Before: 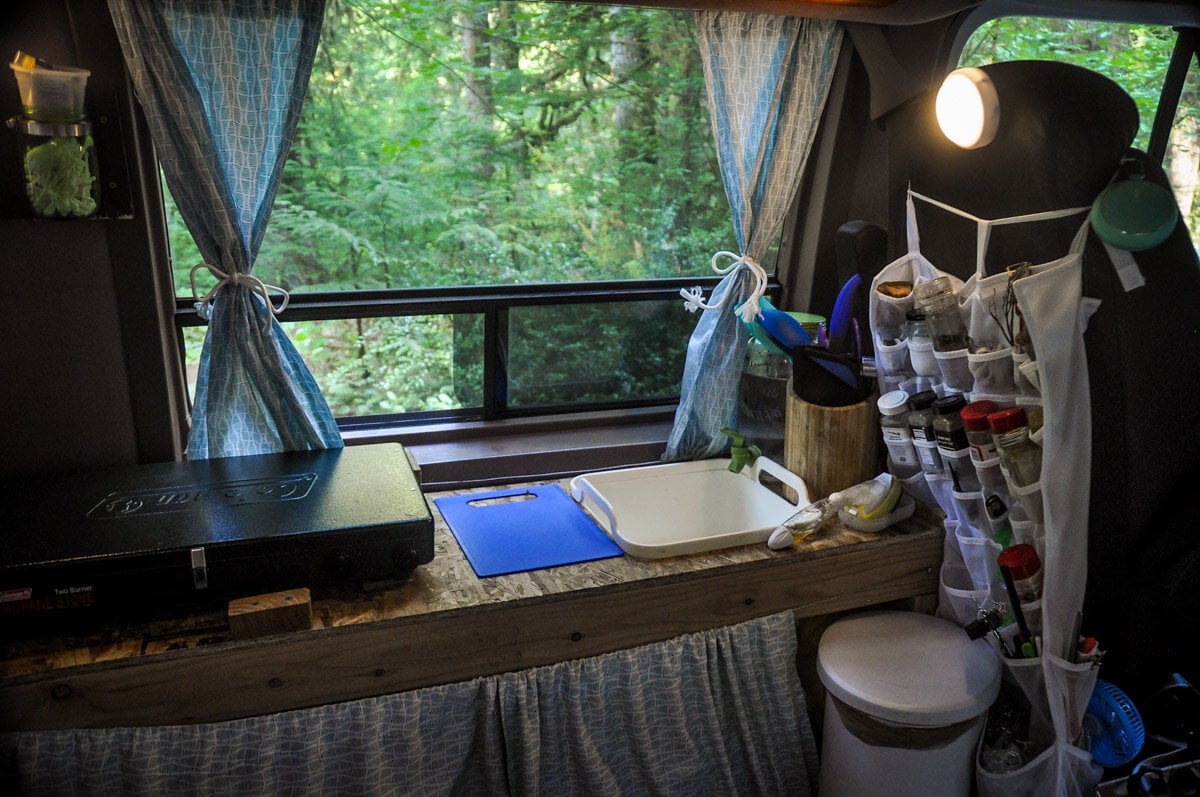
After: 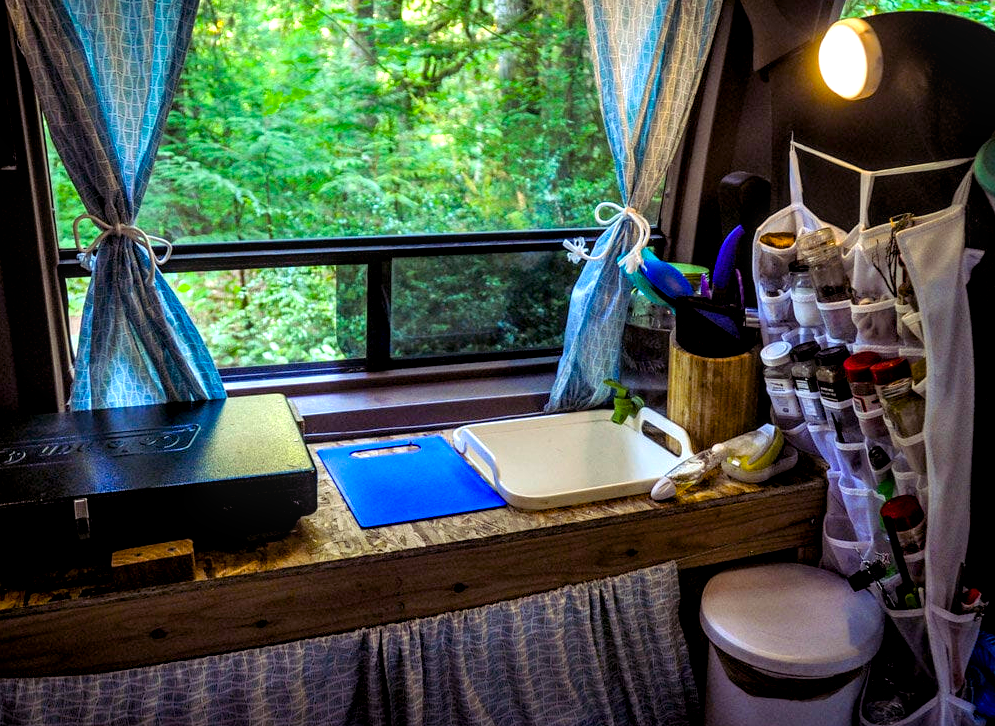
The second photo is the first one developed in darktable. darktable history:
crop: left 9.784%, top 6.233%, right 7.276%, bottom 2.58%
exposure: black level correction 0.007, exposure 0.16 EV, compensate highlight preservation false
local contrast: on, module defaults
tone equalizer: -8 EV -0.453 EV, -7 EV -0.368 EV, -6 EV -0.361 EV, -5 EV -0.229 EV, -3 EV 0.245 EV, -2 EV 0.348 EV, -1 EV 0.404 EV, +0 EV 0.391 EV
color balance rgb: shadows lift › luminance 0.48%, shadows lift › chroma 6.945%, shadows lift › hue 298.78°, power › hue 310.6°, perceptual saturation grading › global saturation 25.062%, global vibrance 40.475%
